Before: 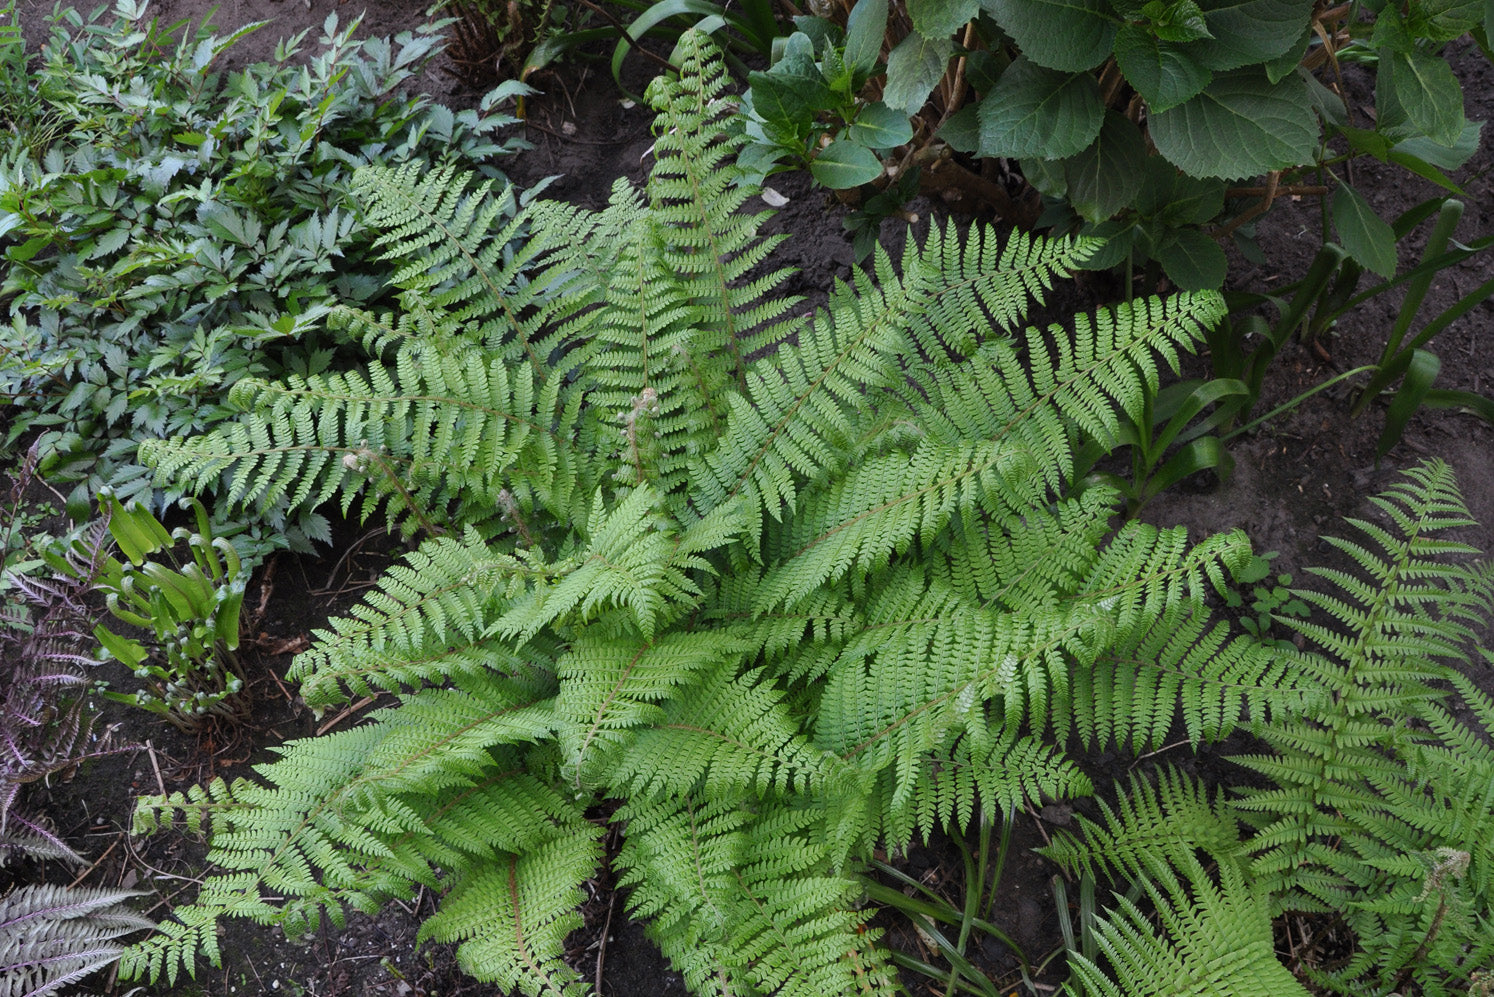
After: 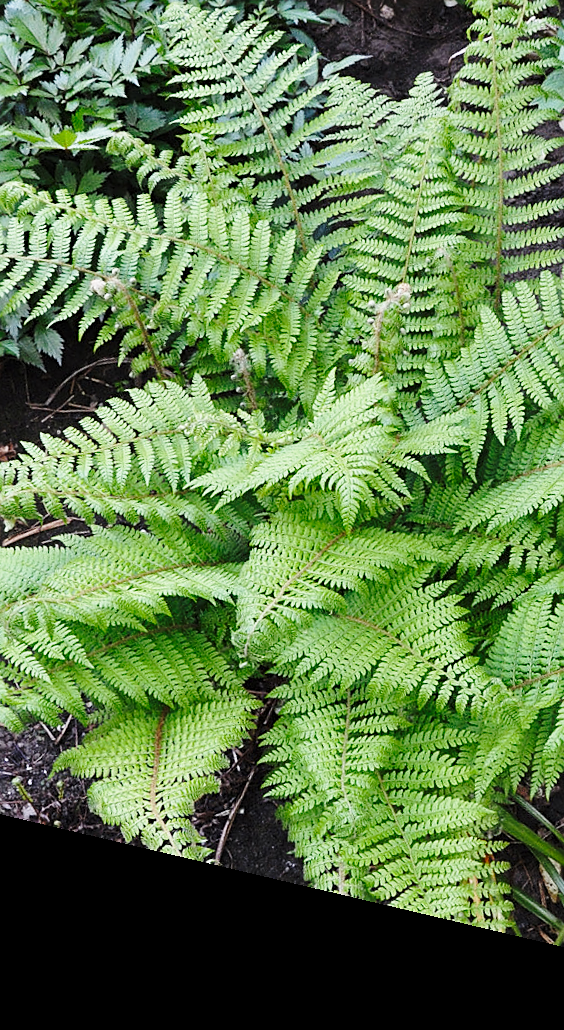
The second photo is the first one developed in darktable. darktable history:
base curve: curves: ch0 [(0, 0) (0.028, 0.03) (0.121, 0.232) (0.46, 0.748) (0.859, 0.968) (1, 1)], preserve colors none
rotate and perspective: rotation 13.27°, automatic cropping off
crop and rotate: left 21.77%, top 18.528%, right 44.676%, bottom 2.997%
sharpen: on, module defaults
